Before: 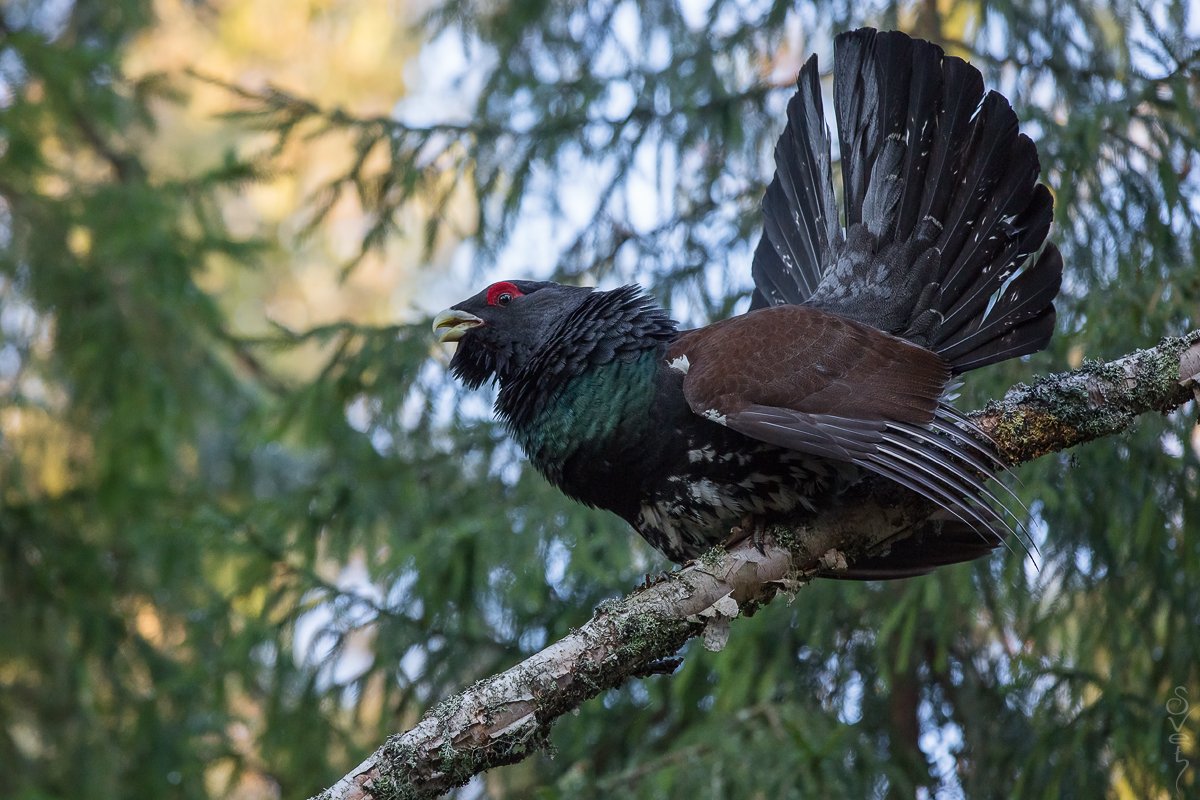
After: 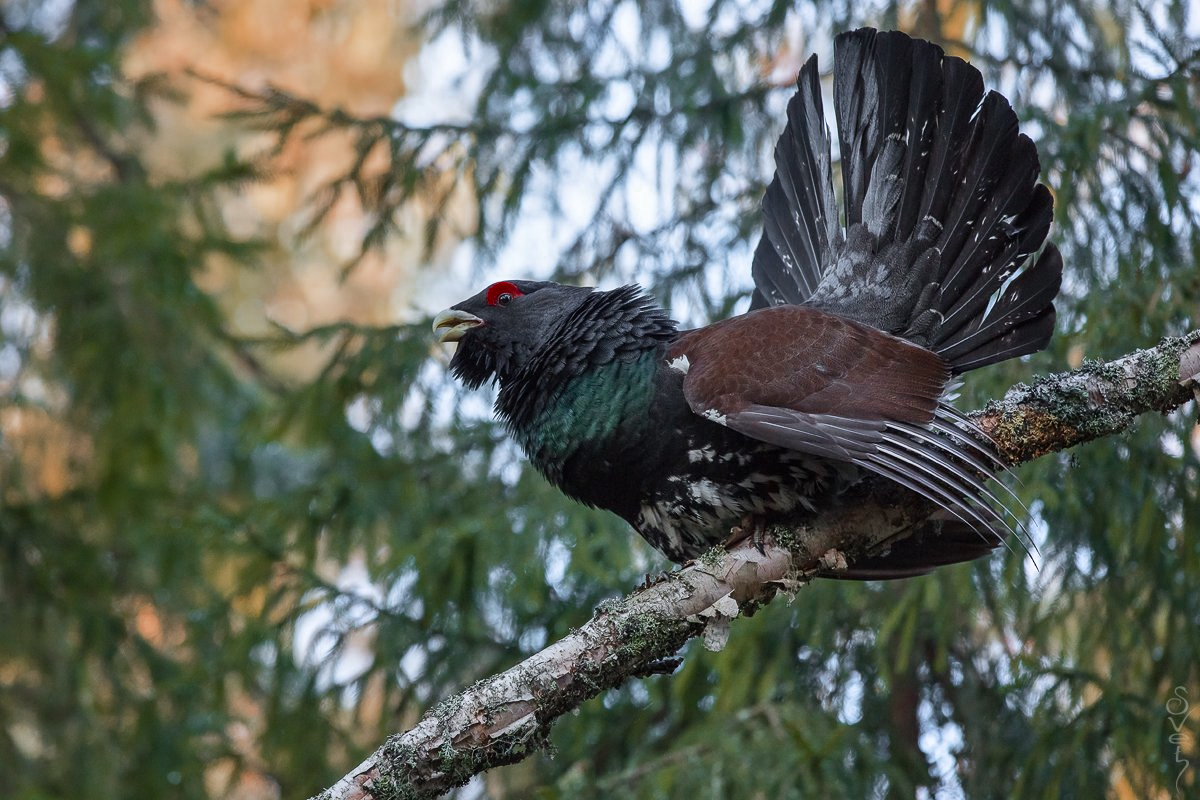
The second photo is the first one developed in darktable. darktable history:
tone equalizer: on, module defaults
shadows and highlights: soften with gaussian
color zones: curves: ch0 [(0, 0.299) (0.25, 0.383) (0.456, 0.352) (0.736, 0.571)]; ch1 [(0, 0.63) (0.151, 0.568) (0.254, 0.416) (0.47, 0.558) (0.732, 0.37) (0.909, 0.492)]; ch2 [(0.004, 0.604) (0.158, 0.443) (0.257, 0.403) (0.761, 0.468)]
